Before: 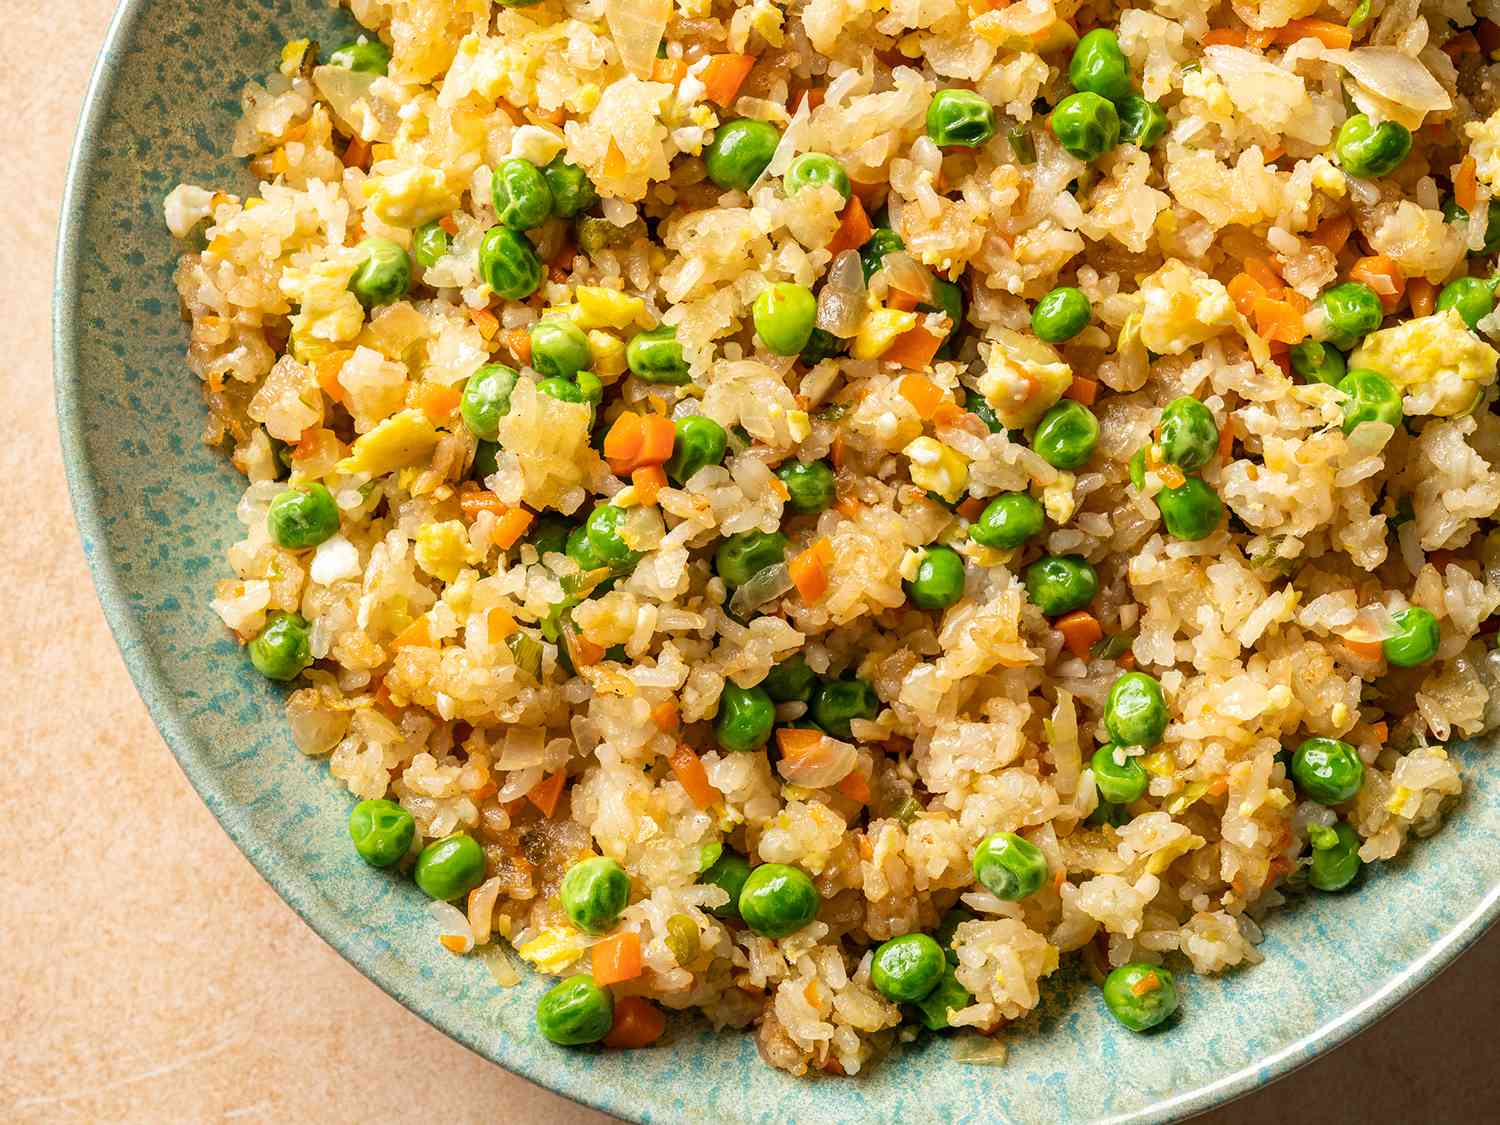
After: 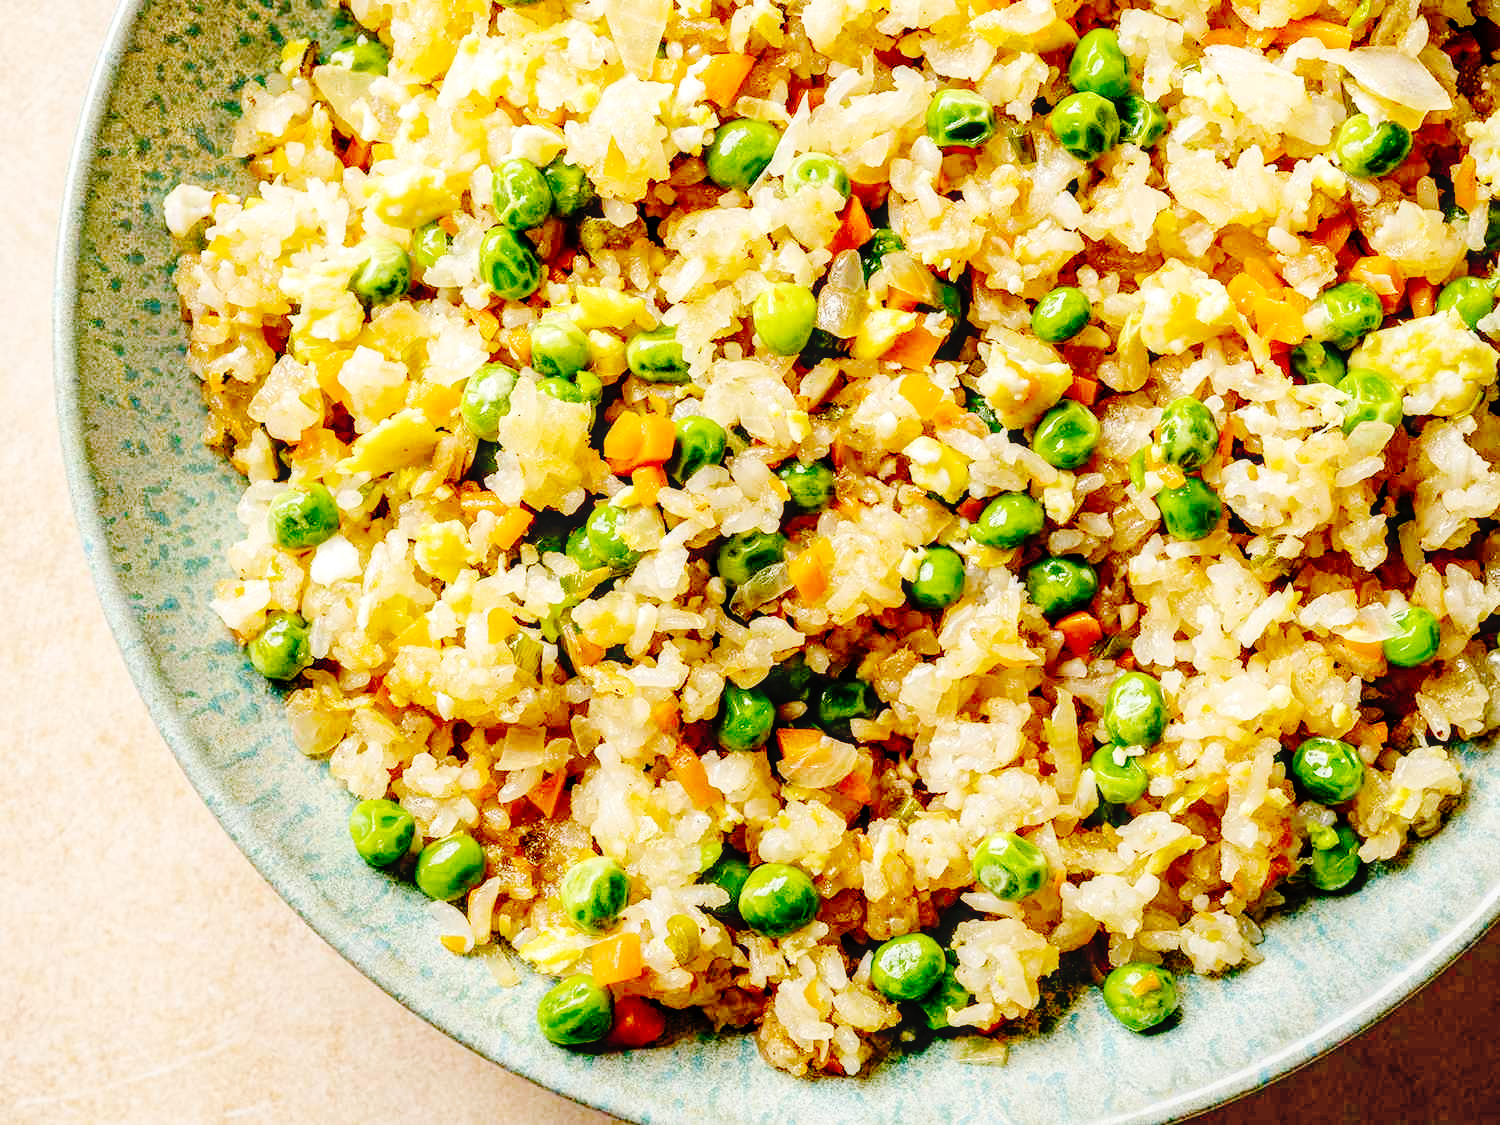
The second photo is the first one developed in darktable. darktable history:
local contrast: on, module defaults
base curve: curves: ch0 [(0, 0) (0.036, 0.01) (0.123, 0.254) (0.258, 0.504) (0.507, 0.748) (1, 1)], preserve colors none
